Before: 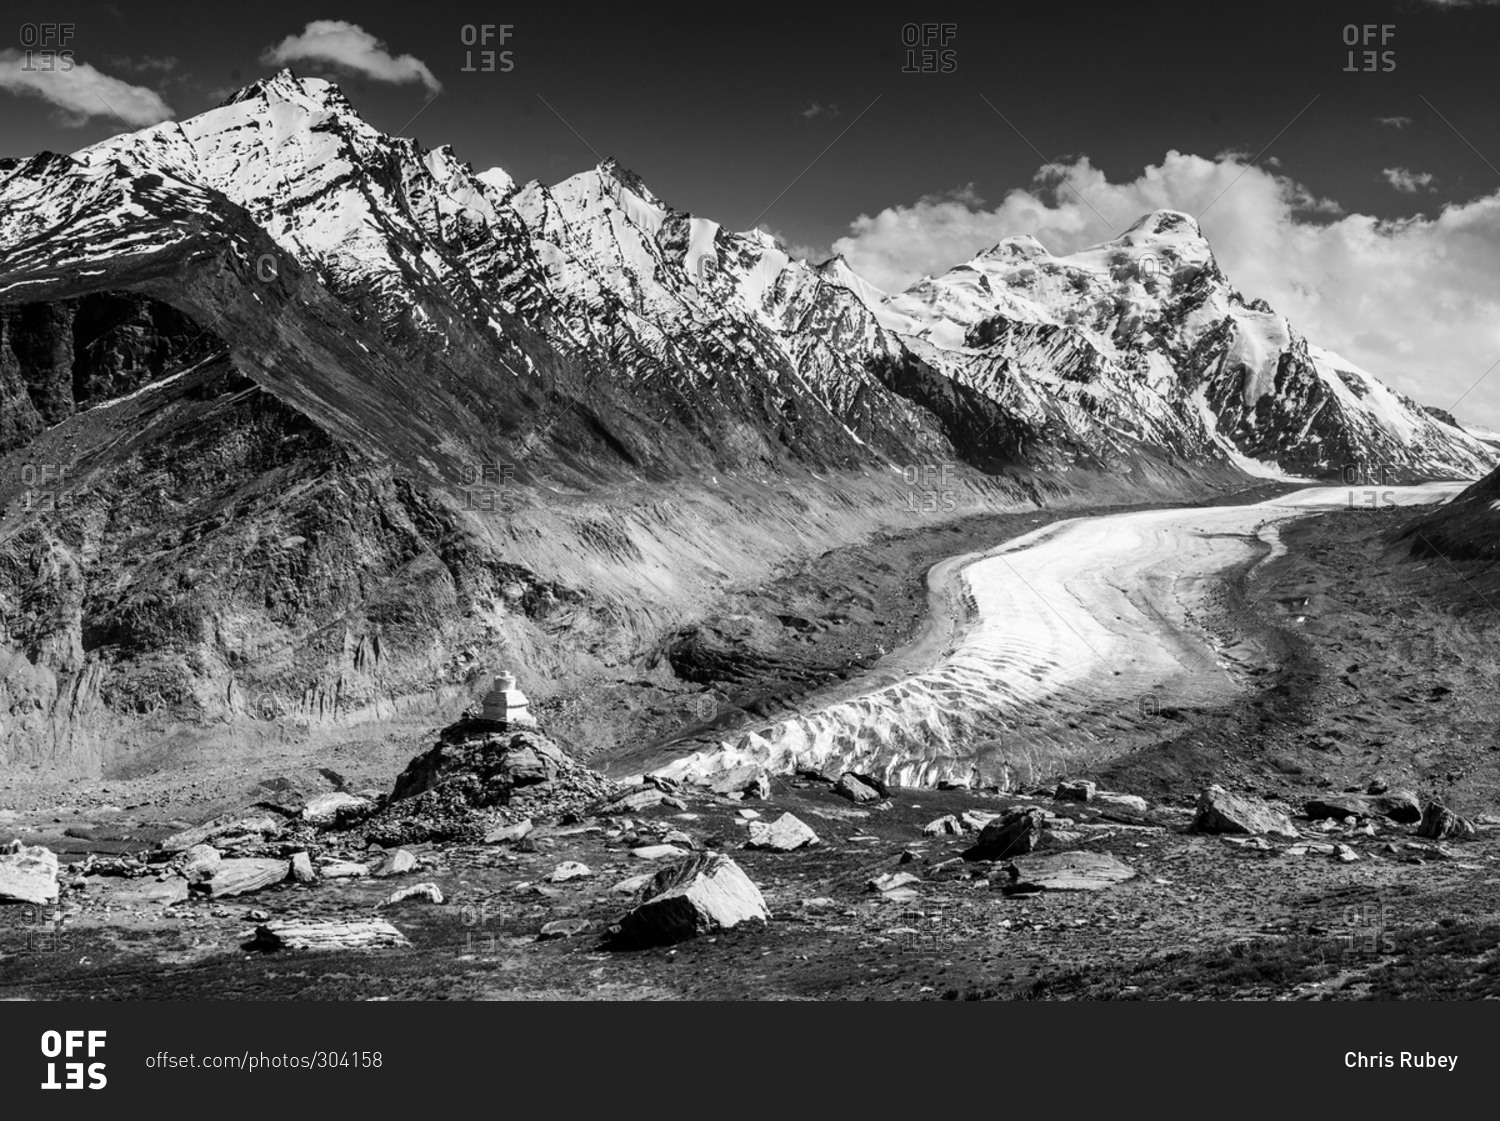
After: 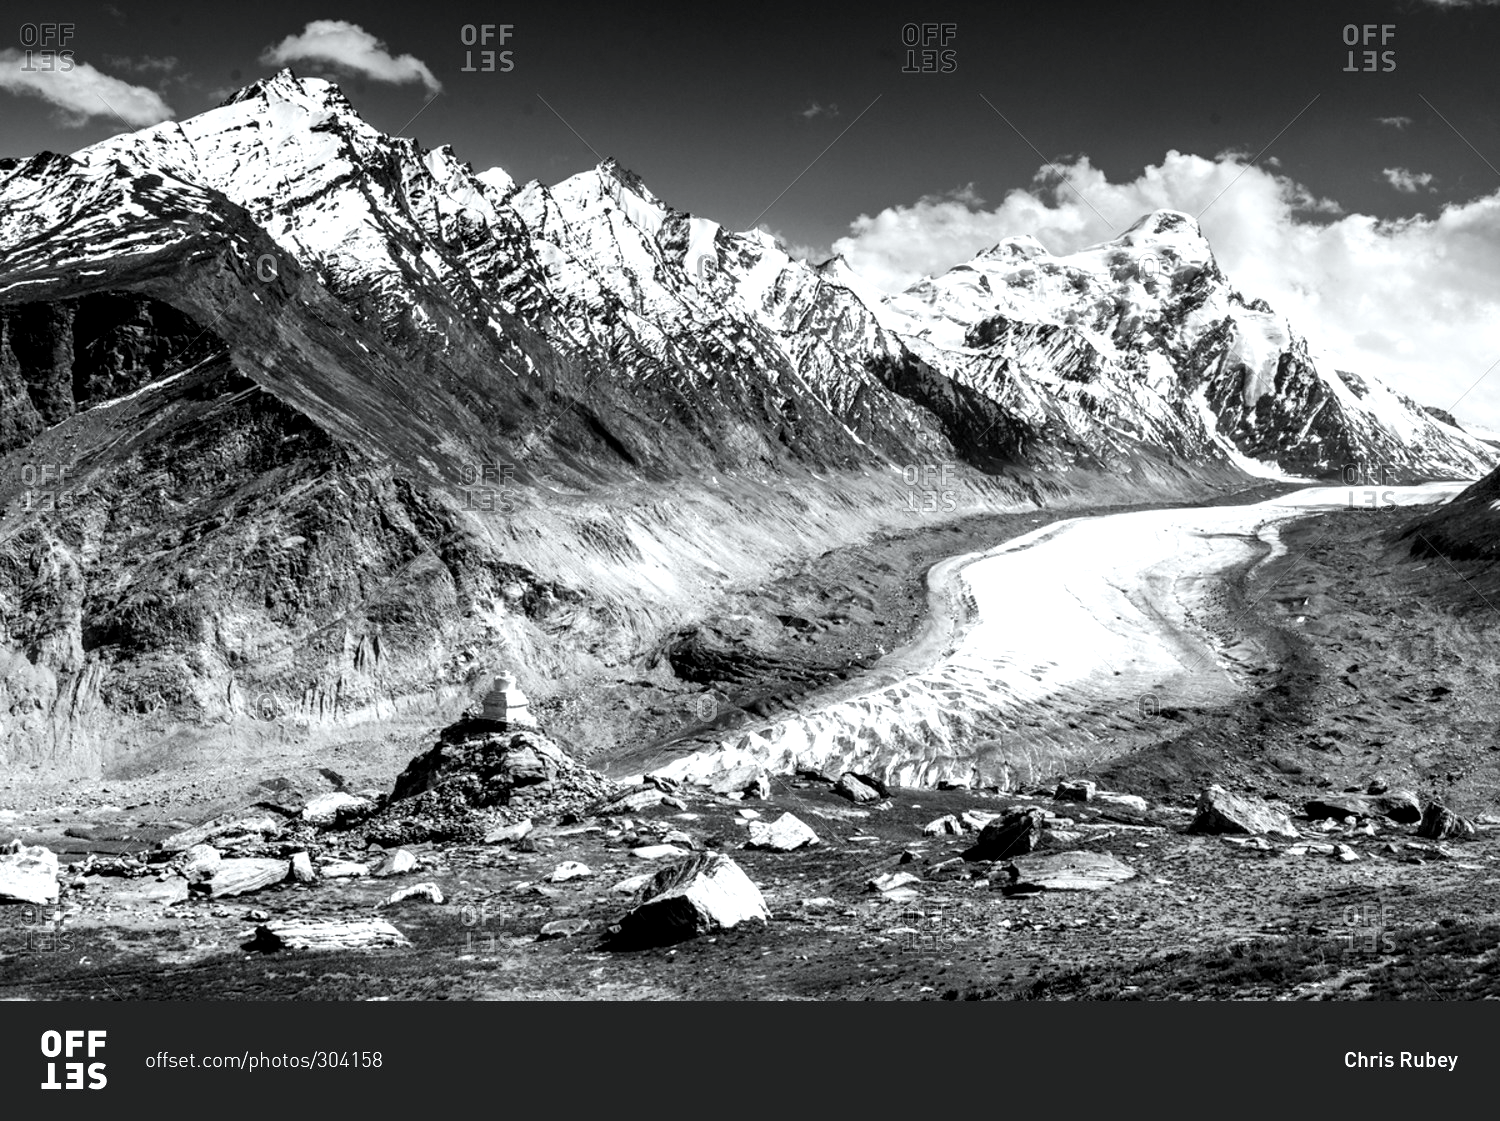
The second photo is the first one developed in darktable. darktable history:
exposure: black level correction 0.001, exposure 0.675 EV, compensate highlight preservation false
white balance: red 0.986, blue 1.01
